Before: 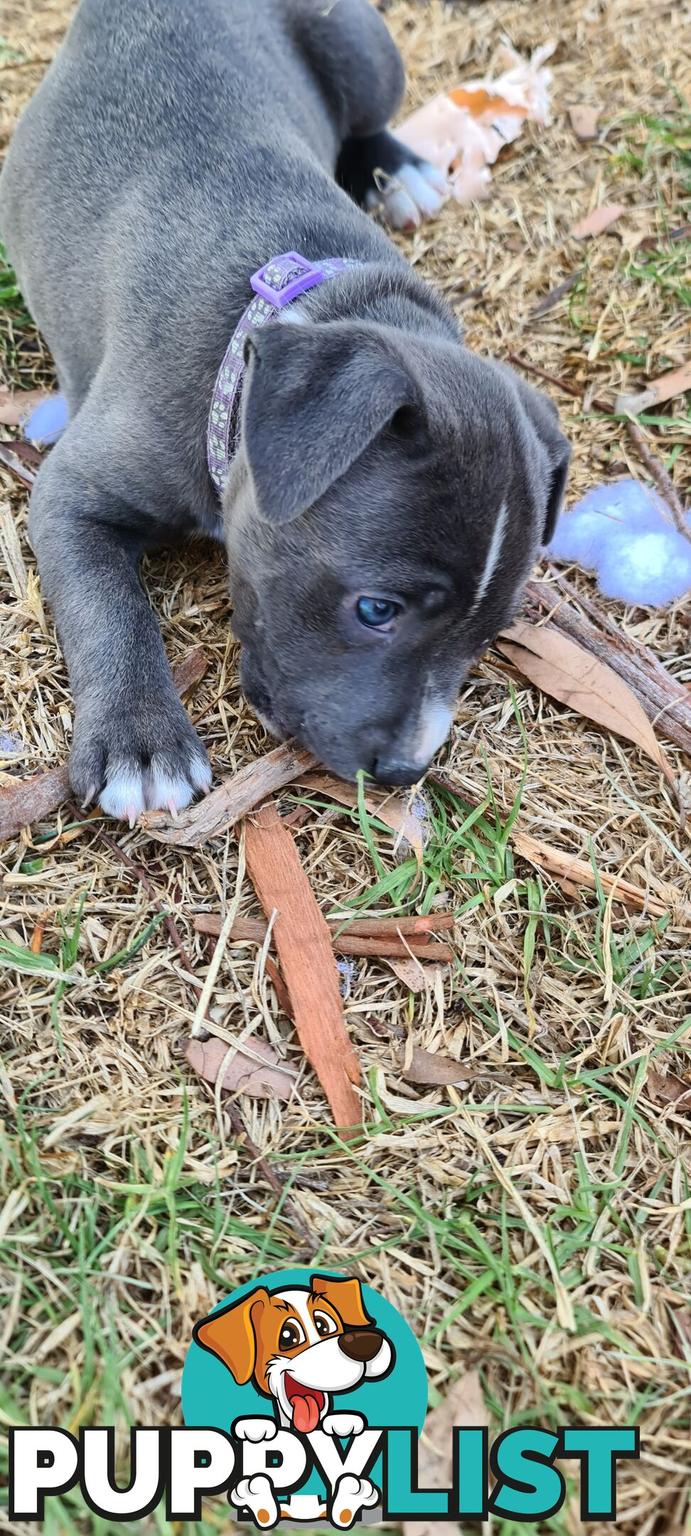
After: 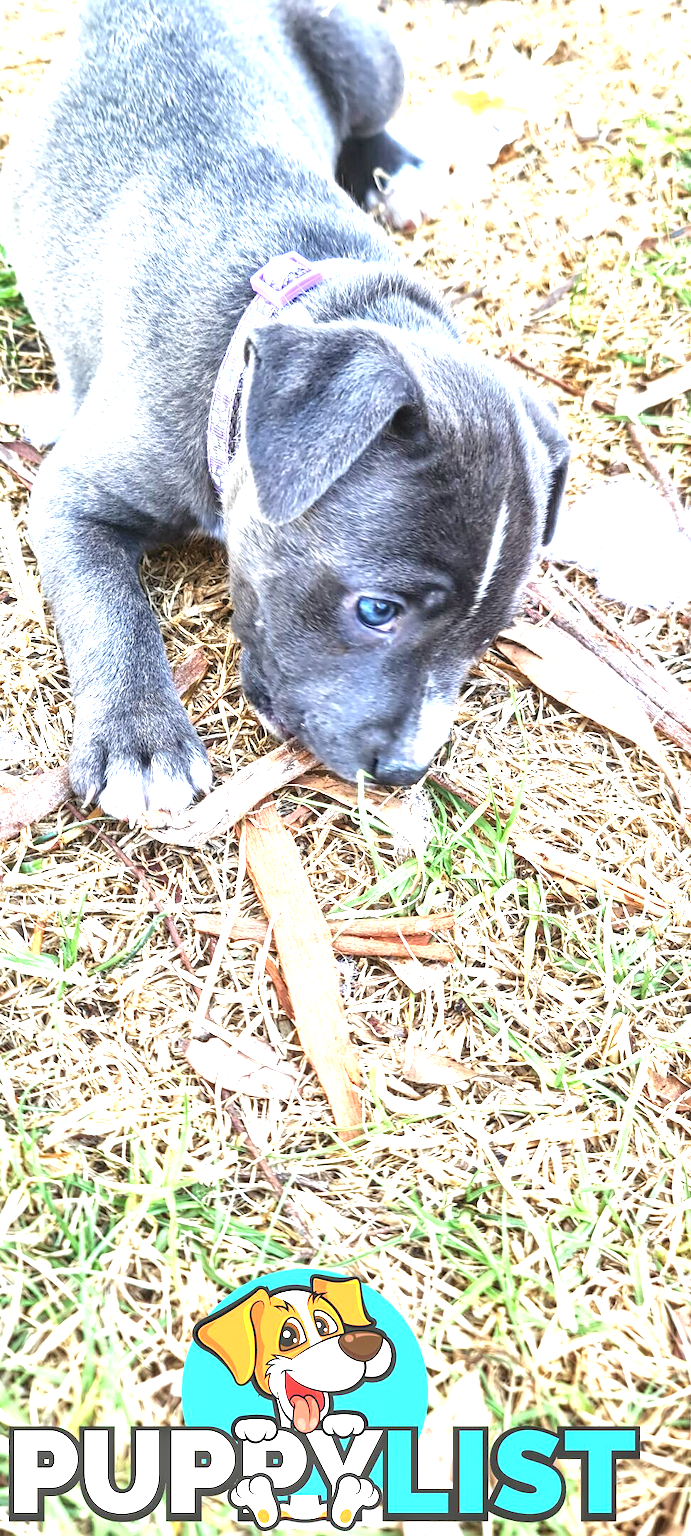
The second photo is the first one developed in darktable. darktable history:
exposure: black level correction 0, exposure 1.75 EV, compensate exposure bias true, compensate highlight preservation false
local contrast: on, module defaults
